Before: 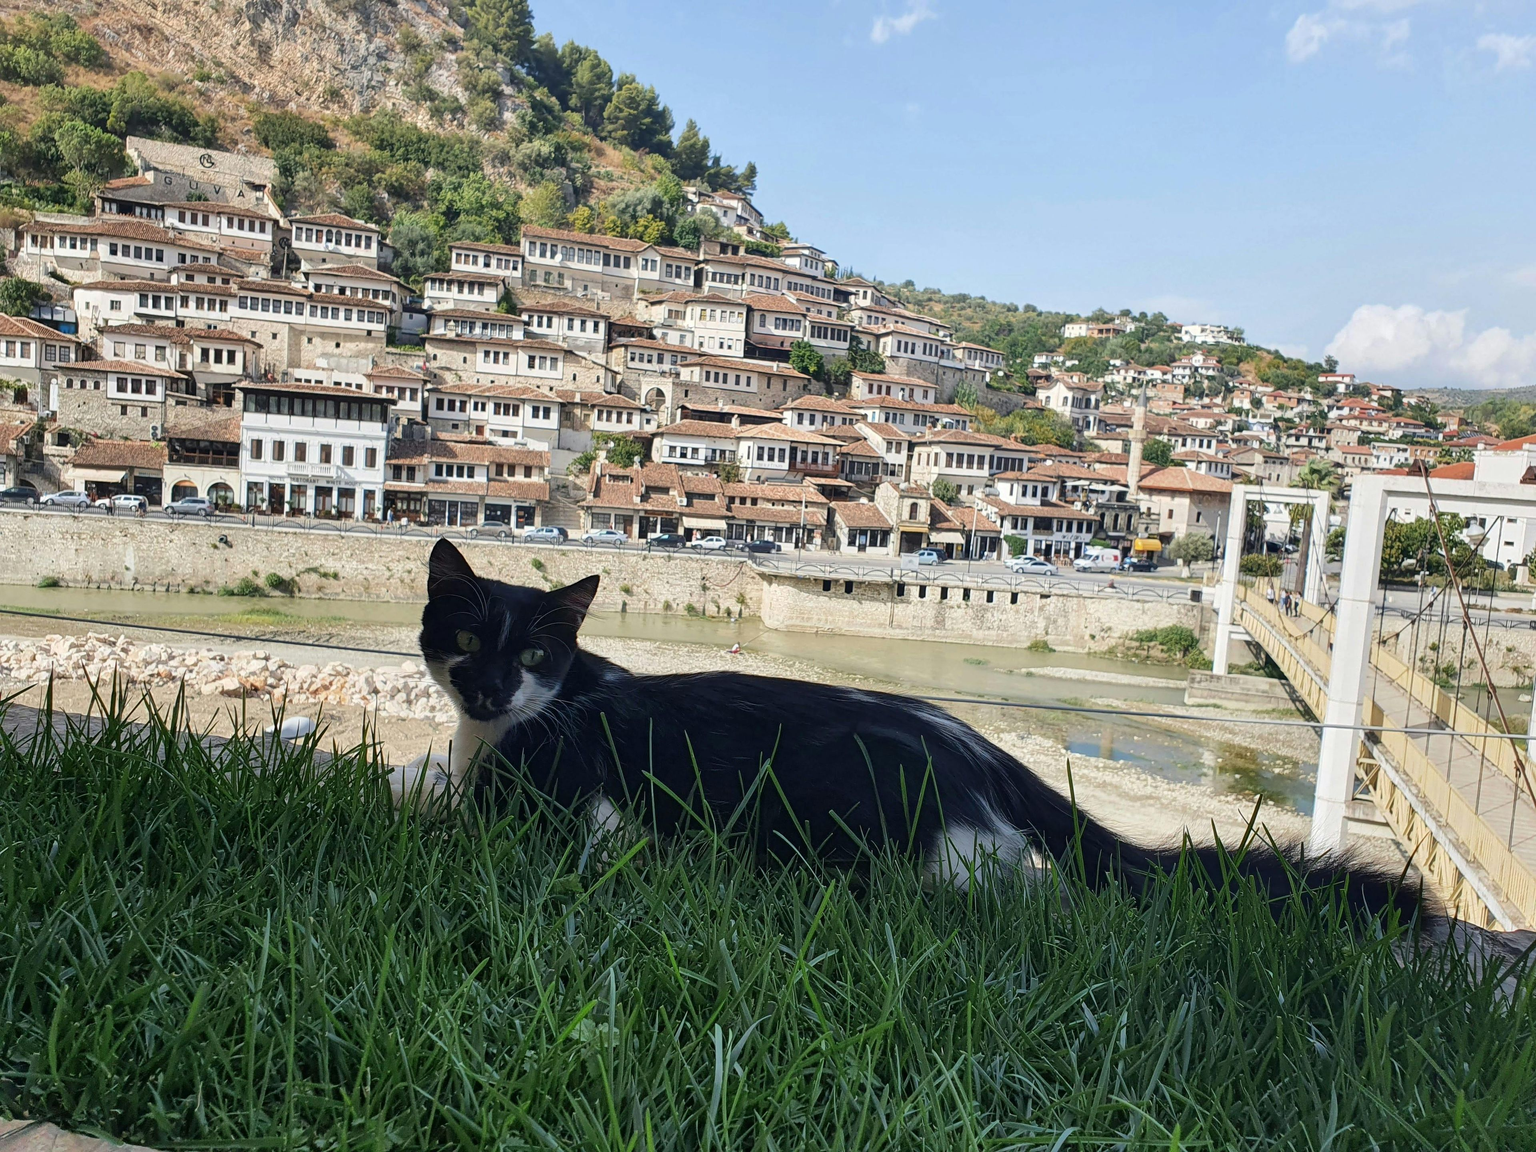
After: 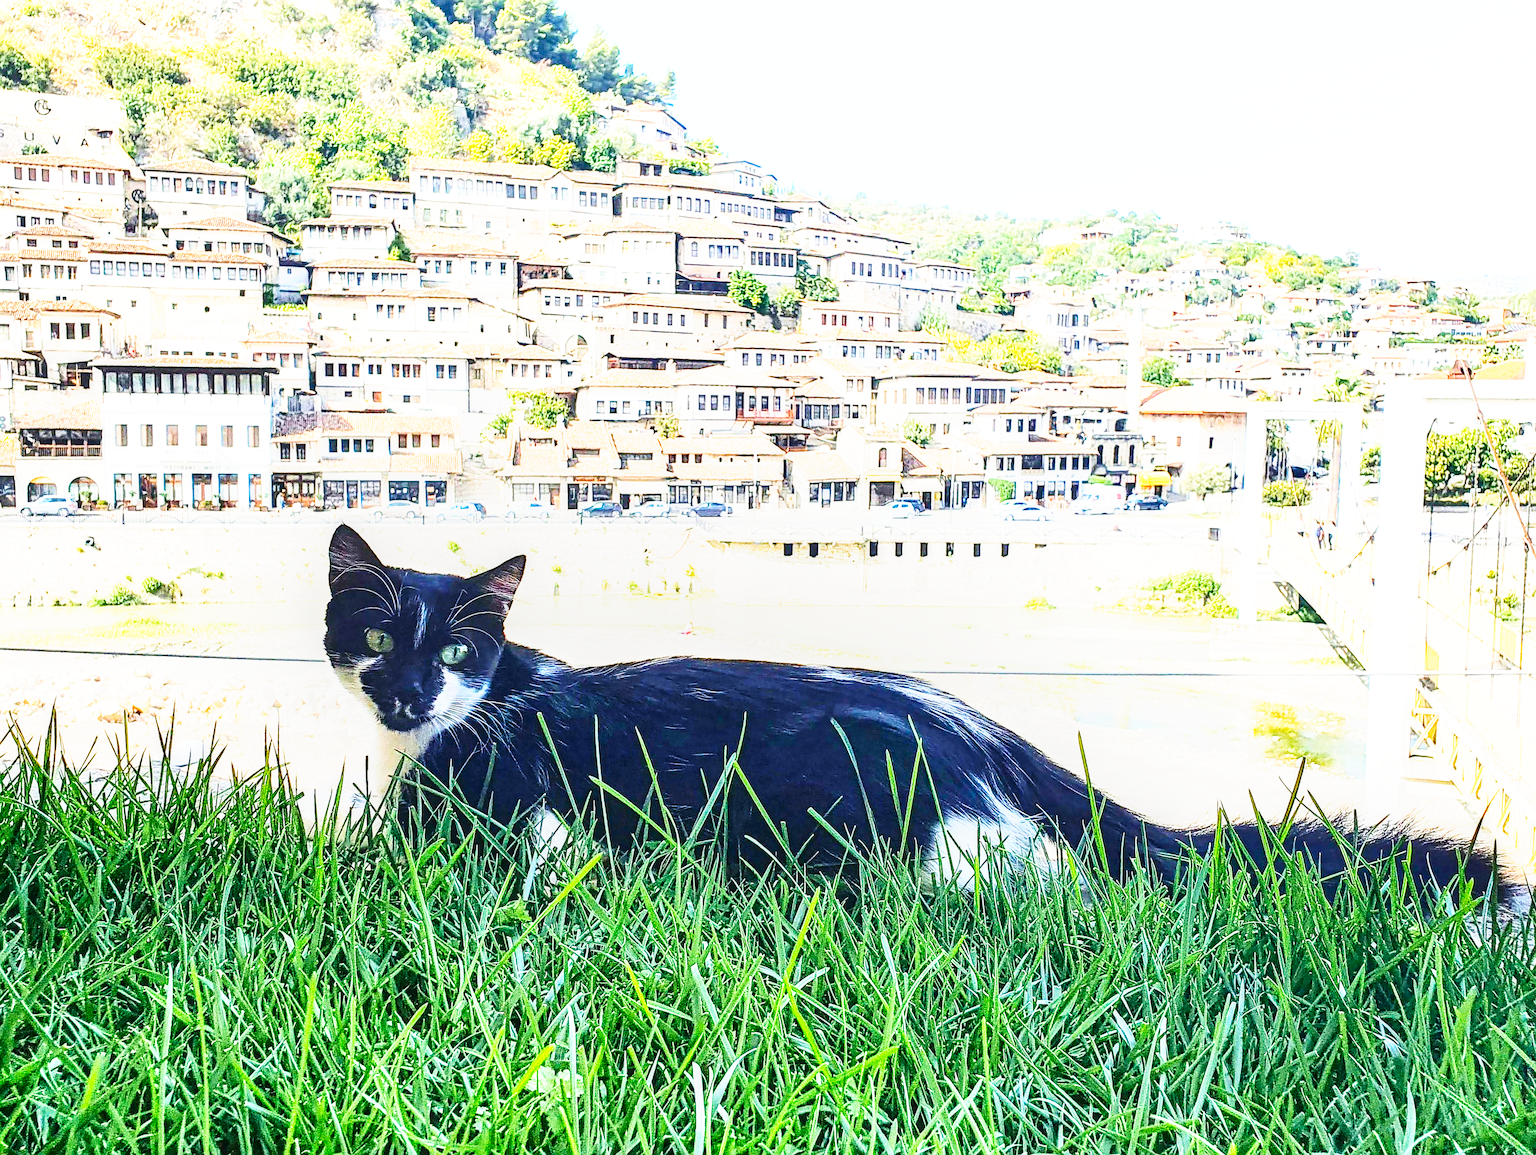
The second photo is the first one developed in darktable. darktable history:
base curve: curves: ch0 [(0, 0) (0.007, 0.004) (0.027, 0.03) (0.046, 0.07) (0.207, 0.54) (0.442, 0.872) (0.673, 0.972) (1, 1)], exposure shift 0.01, preserve colors none
contrast brightness saturation: contrast 0.237, brightness 0.093
crop and rotate: angle 3.72°, left 5.992%, top 5.721%
color balance rgb: perceptual saturation grading › global saturation 25.766%, global vibrance 20%
sharpen: on, module defaults
local contrast: on, module defaults
exposure: black level correction 0, exposure 1.494 EV, compensate exposure bias true, compensate highlight preservation false
